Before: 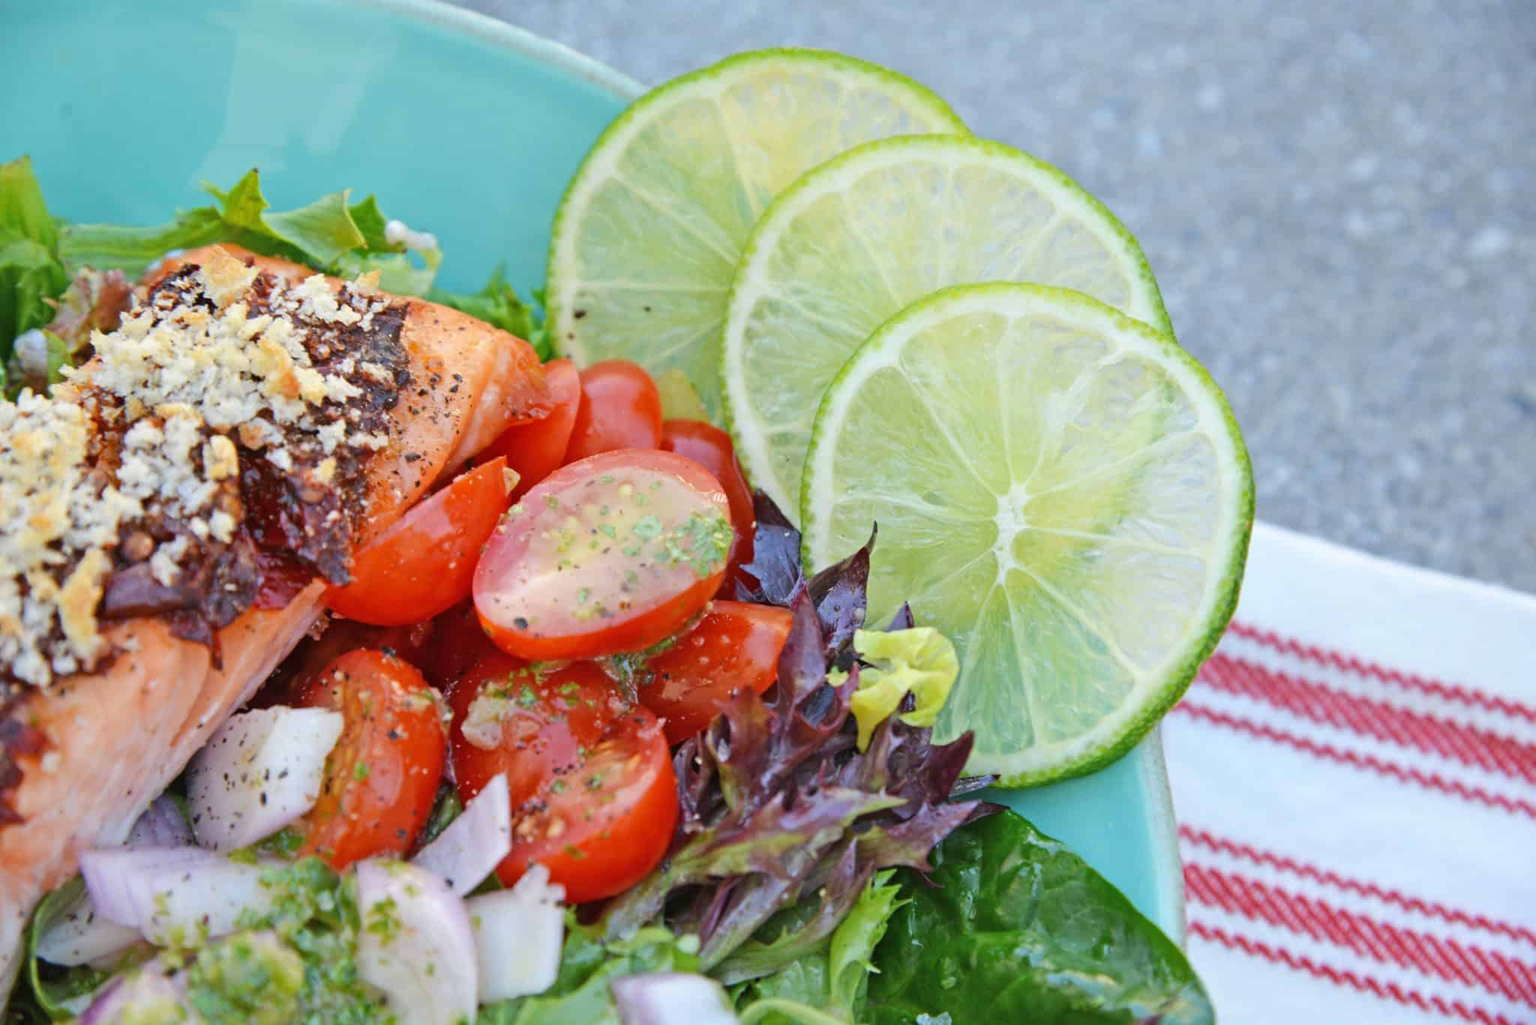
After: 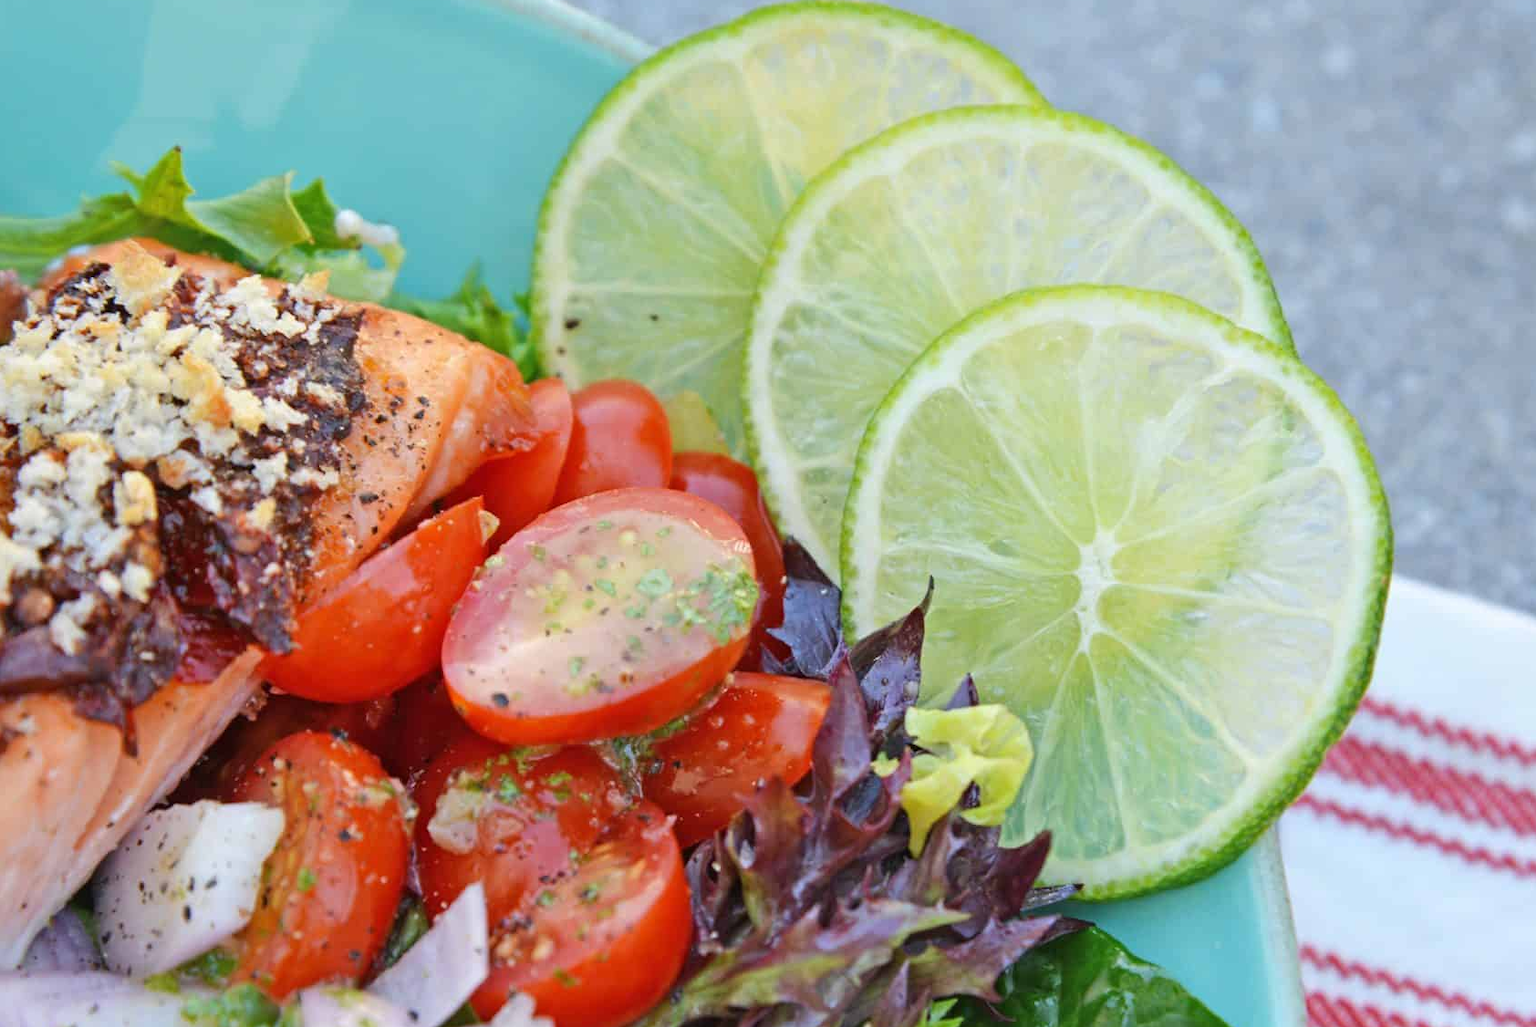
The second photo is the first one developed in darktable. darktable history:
crop and rotate: left 7.159%, top 4.707%, right 10.567%, bottom 12.912%
